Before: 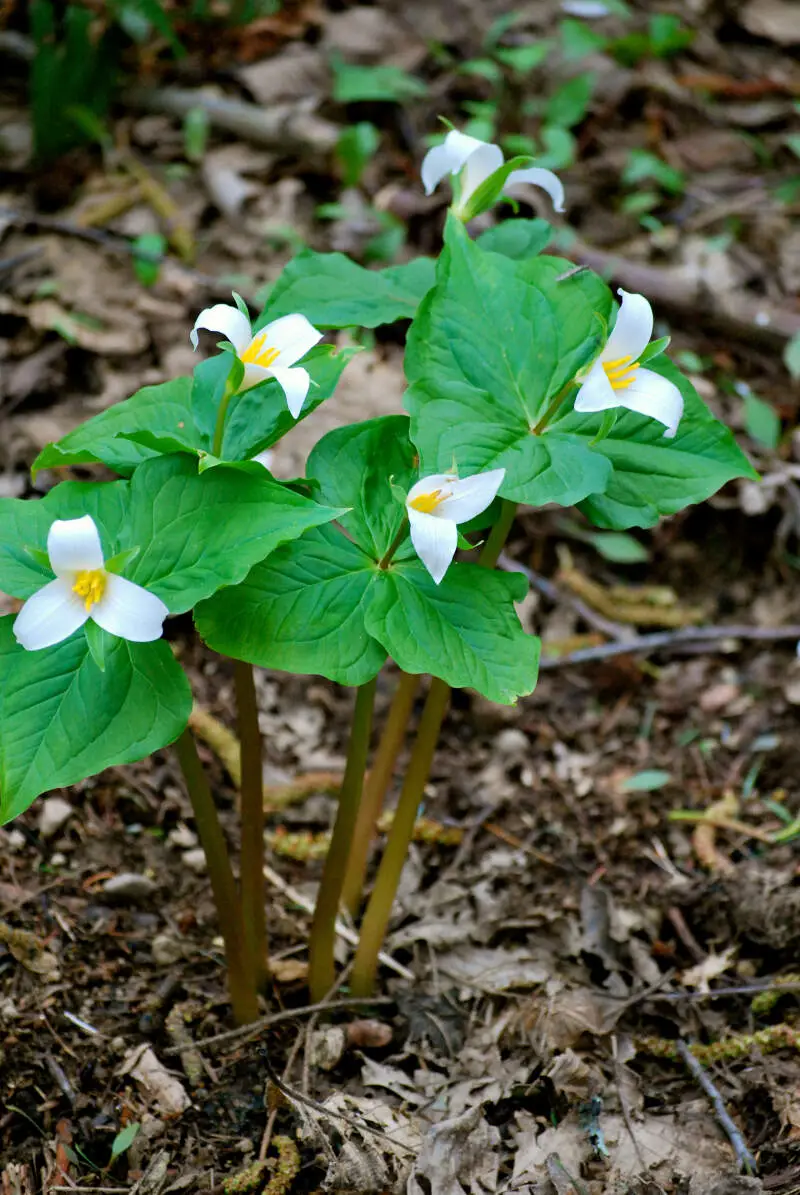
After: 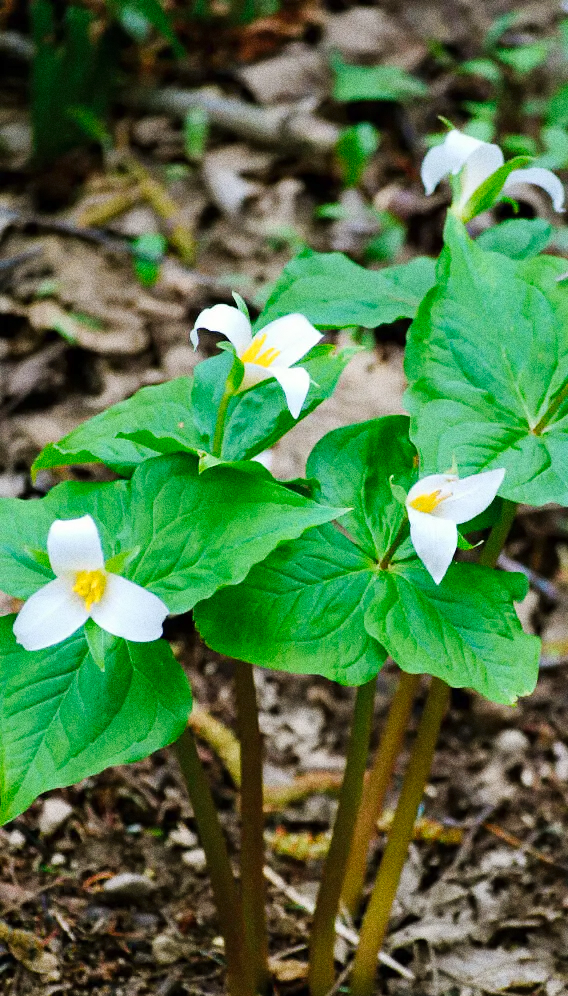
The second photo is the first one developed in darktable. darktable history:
crop: right 28.885%, bottom 16.626%
tone curve: curves: ch0 [(0, 0) (0.003, 0.005) (0.011, 0.013) (0.025, 0.027) (0.044, 0.044) (0.069, 0.06) (0.1, 0.081) (0.136, 0.114) (0.177, 0.16) (0.224, 0.211) (0.277, 0.277) (0.335, 0.354) (0.399, 0.435) (0.468, 0.538) (0.543, 0.626) (0.623, 0.708) (0.709, 0.789) (0.801, 0.867) (0.898, 0.935) (1, 1)], preserve colors none
grain: coarseness 0.09 ISO, strength 40%
